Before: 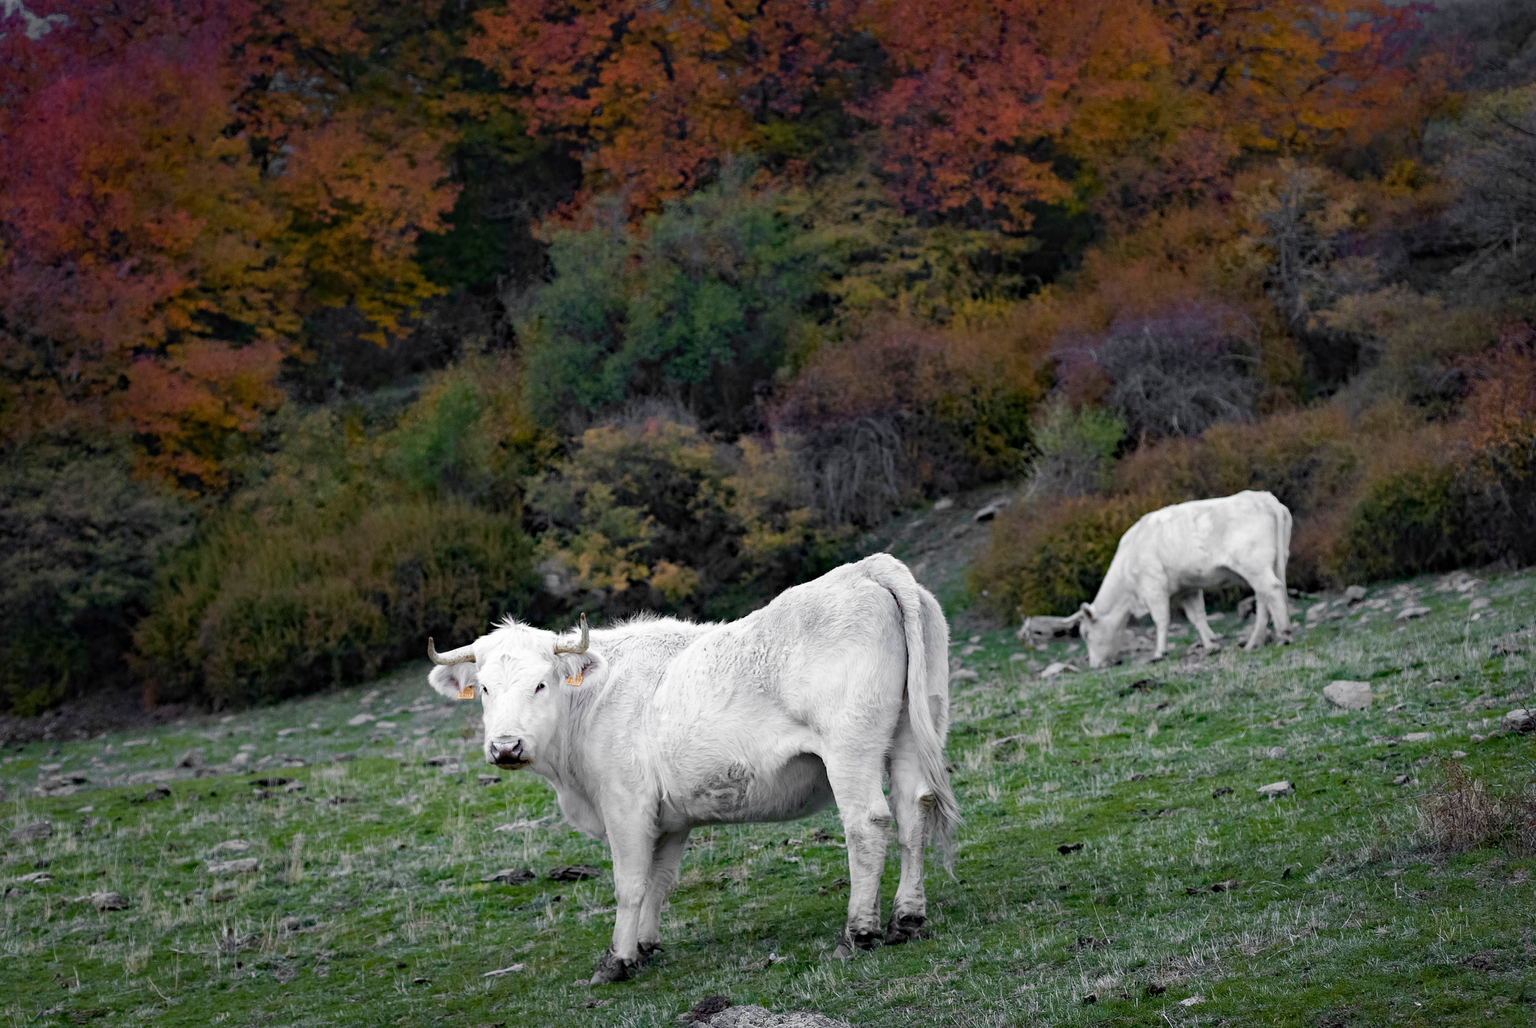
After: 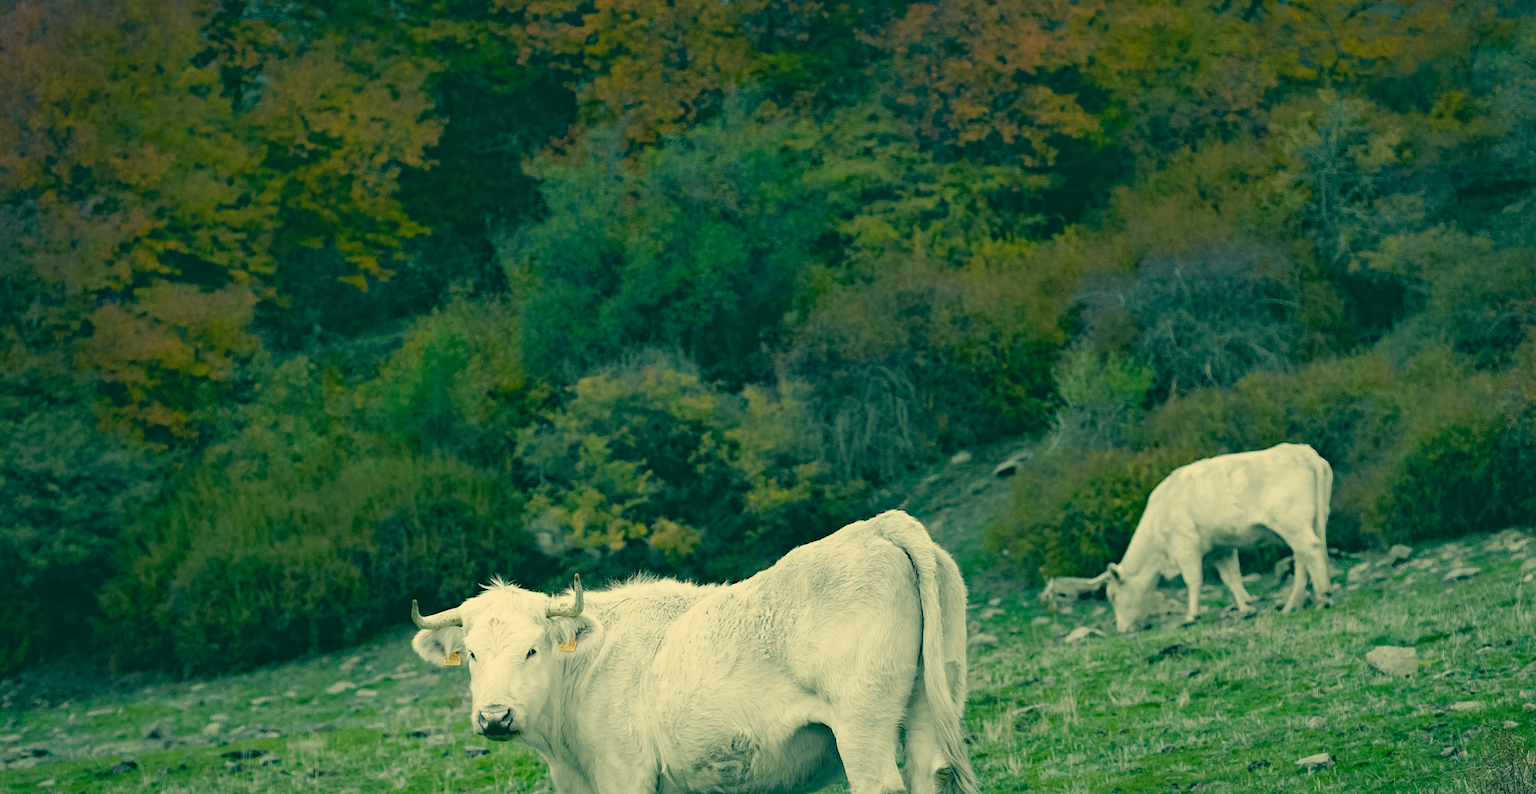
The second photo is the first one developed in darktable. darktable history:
color correction: highlights a* 1.83, highlights b* 34.02, shadows a* -36.68, shadows b* -5.48
sharpen: amount 0.2
contrast brightness saturation: contrast -0.15, brightness 0.05, saturation -0.12
crop: left 2.737%, top 7.287%, right 3.421%, bottom 20.179%
